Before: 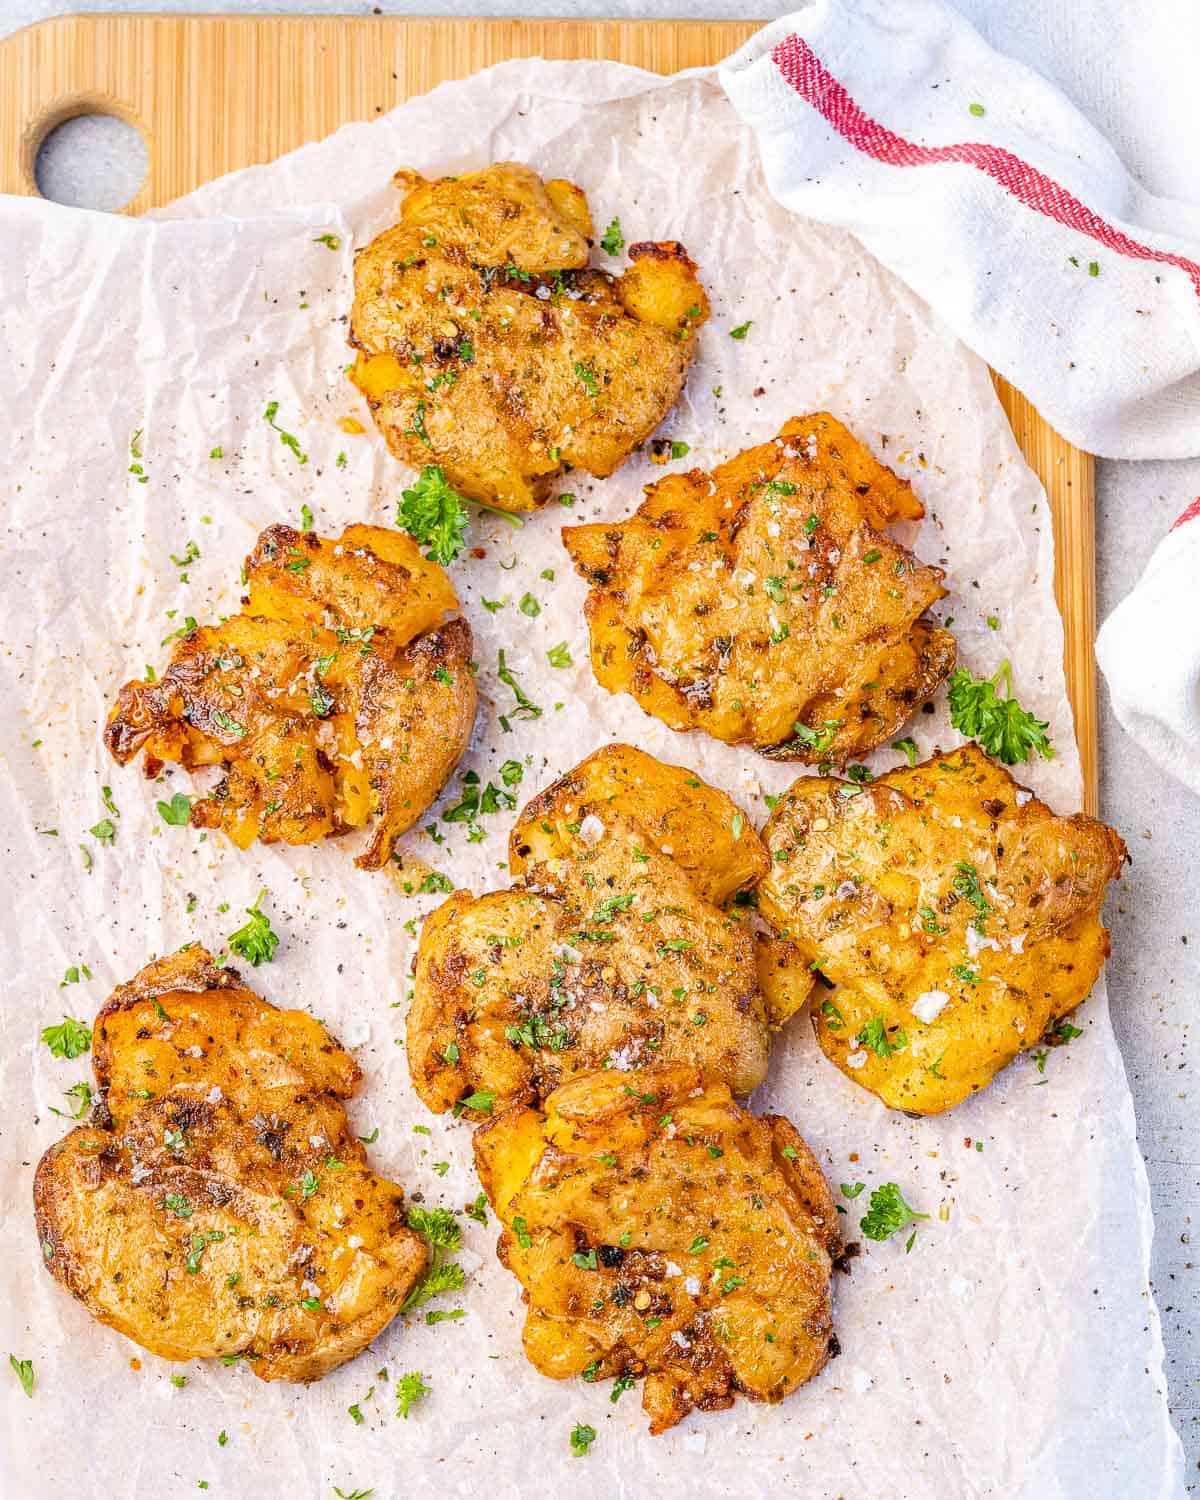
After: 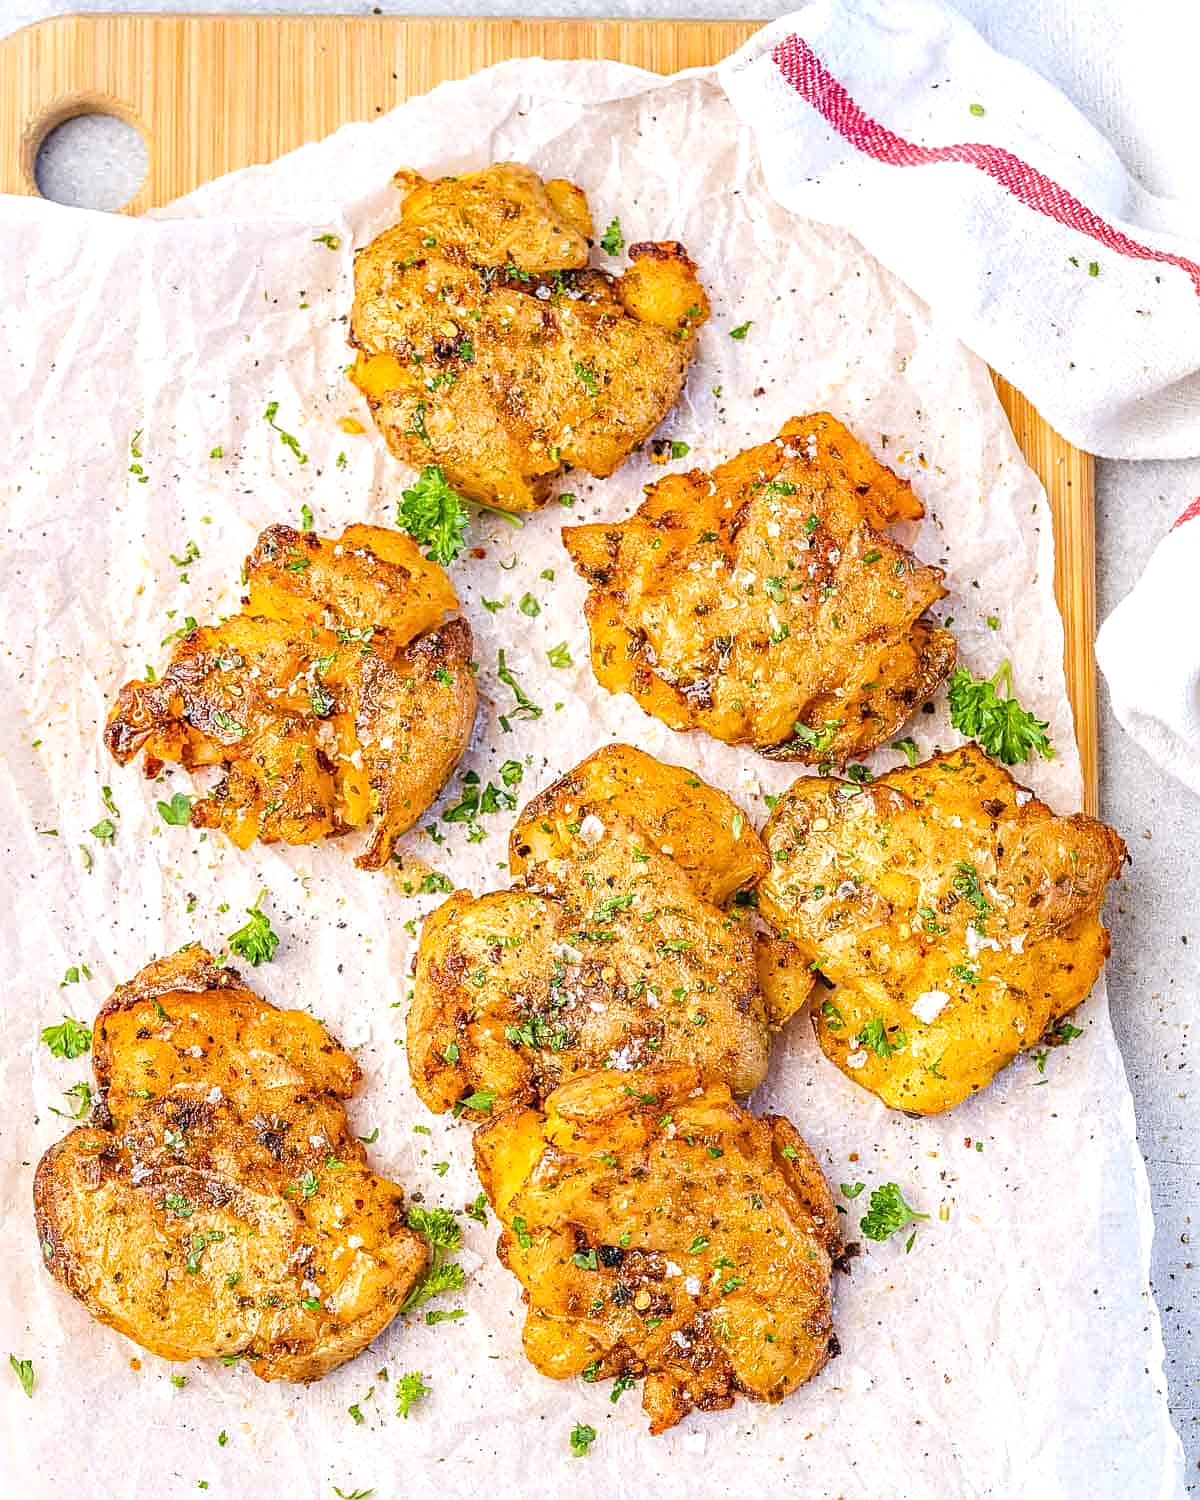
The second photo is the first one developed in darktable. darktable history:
local contrast: detail 110%
sharpen: on, module defaults
exposure: exposure 0.202 EV, compensate highlight preservation false
tone equalizer: edges refinement/feathering 500, mask exposure compensation -1.57 EV, preserve details no
